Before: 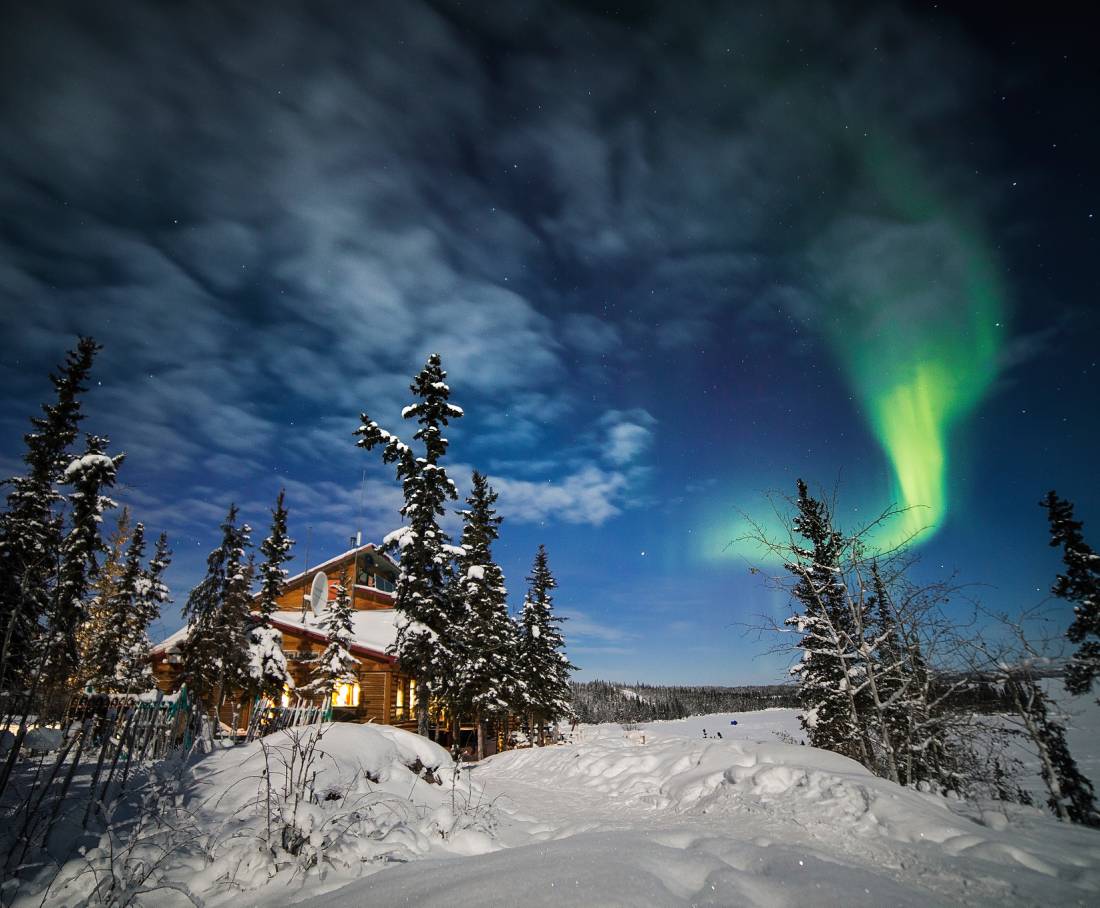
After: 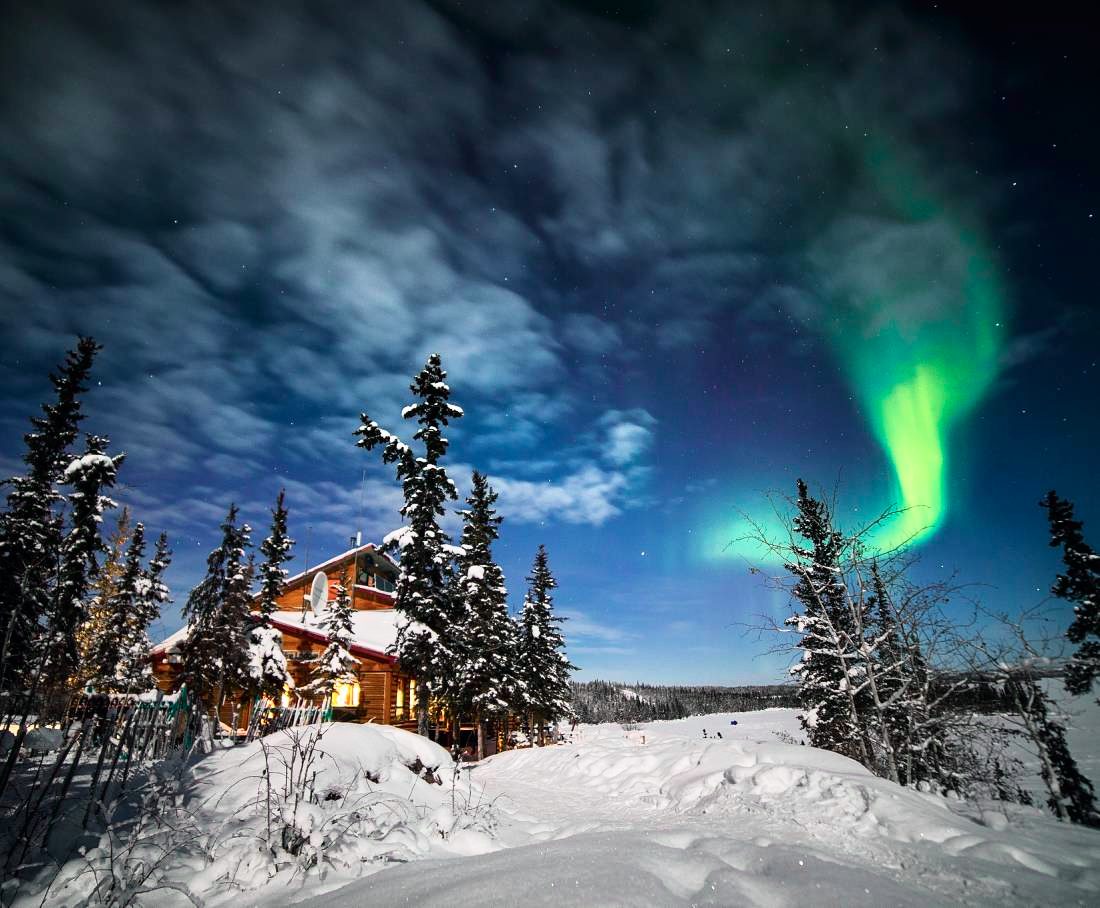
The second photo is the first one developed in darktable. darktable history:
tone curve: curves: ch0 [(0, 0) (0.051, 0.027) (0.096, 0.071) (0.241, 0.247) (0.455, 0.52) (0.594, 0.692) (0.715, 0.845) (0.84, 0.936) (1, 1)]; ch1 [(0, 0) (0.1, 0.038) (0.318, 0.243) (0.399, 0.351) (0.478, 0.469) (0.499, 0.499) (0.534, 0.549) (0.565, 0.605) (0.601, 0.644) (0.666, 0.701) (1, 1)]; ch2 [(0, 0) (0.453, 0.45) (0.479, 0.483) (0.504, 0.499) (0.52, 0.508) (0.561, 0.573) (0.592, 0.617) (0.824, 0.815) (1, 1)], color space Lab, independent channels, preserve colors none
shadows and highlights: shadows 20.98, highlights -36.78, soften with gaussian
